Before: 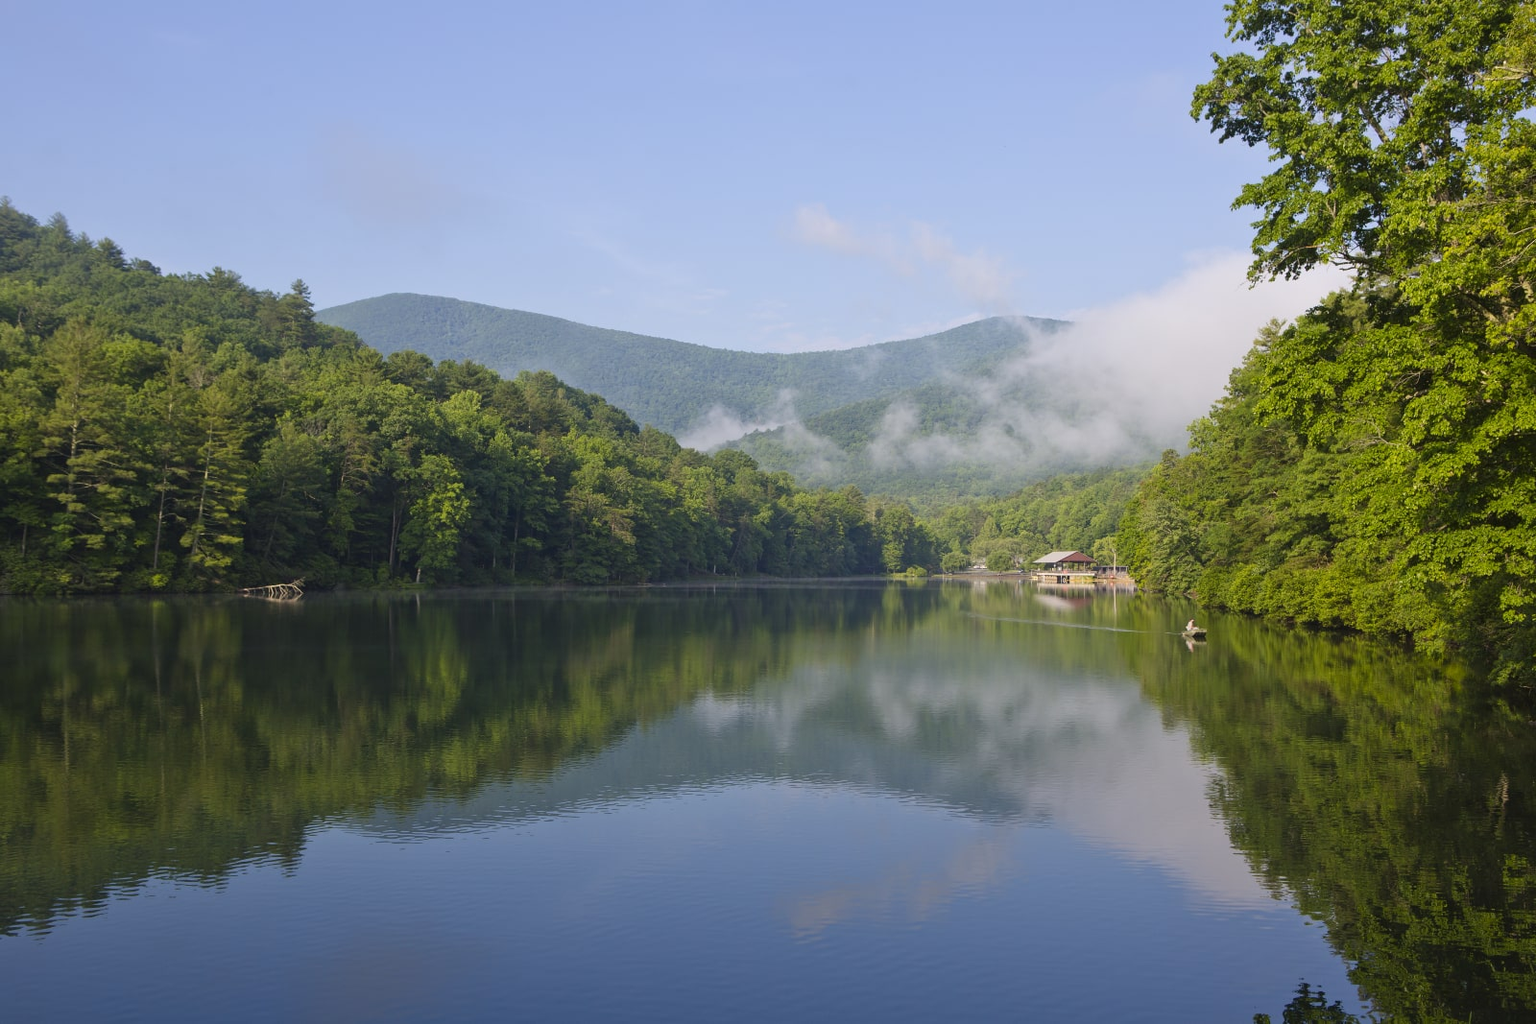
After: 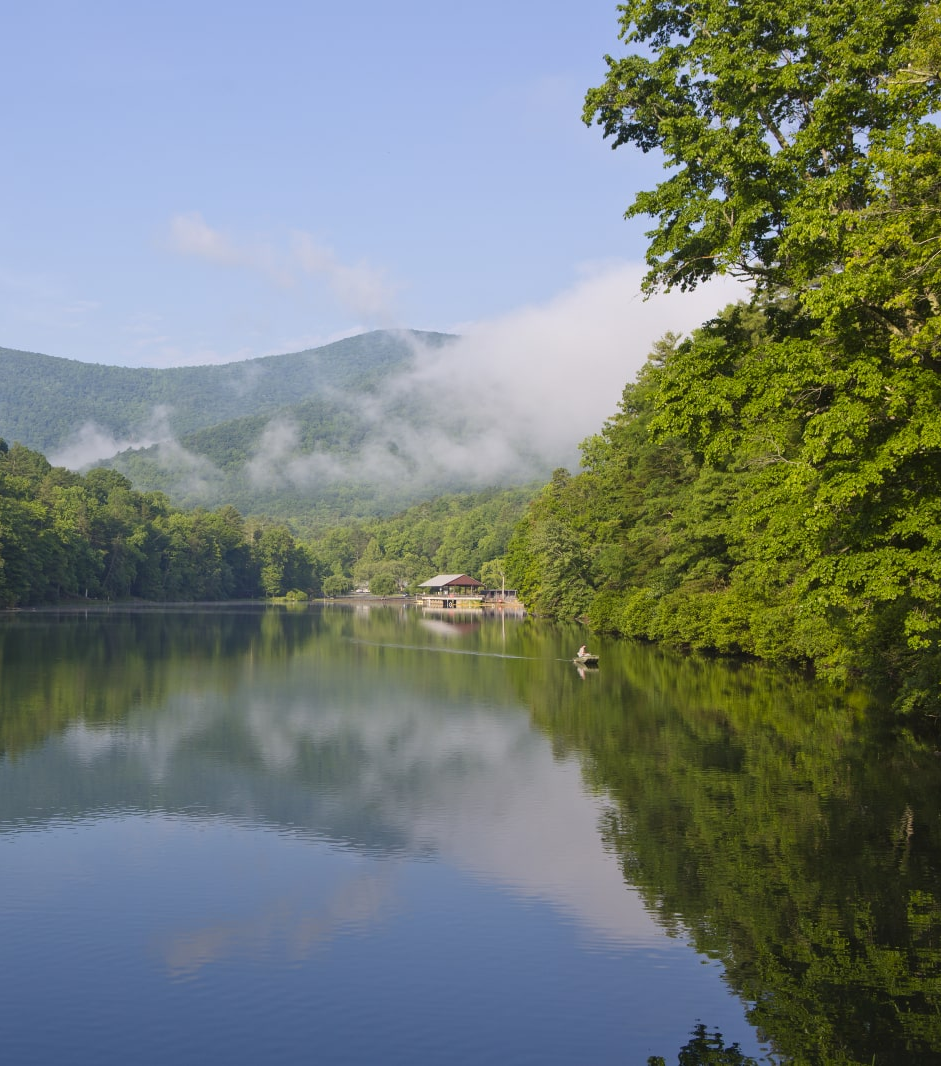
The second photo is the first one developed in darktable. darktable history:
crop: left 41.16%
